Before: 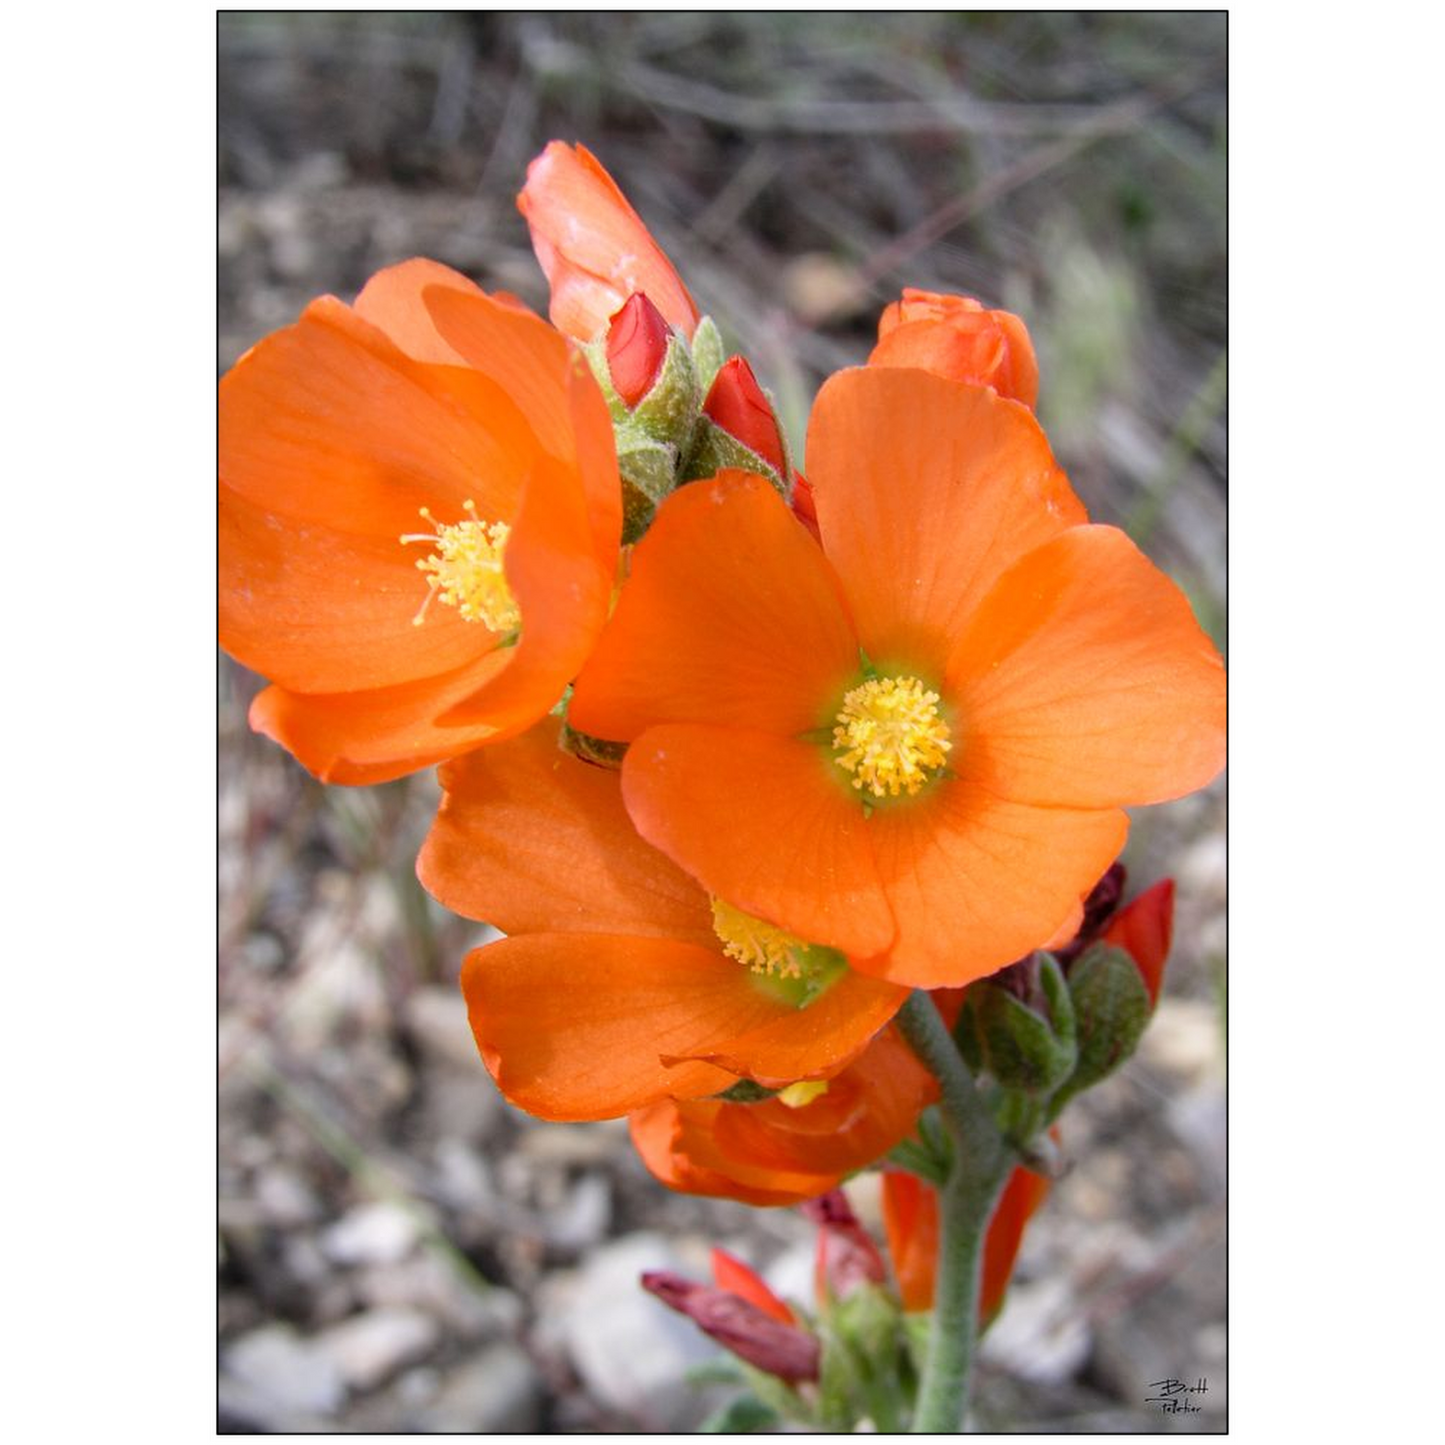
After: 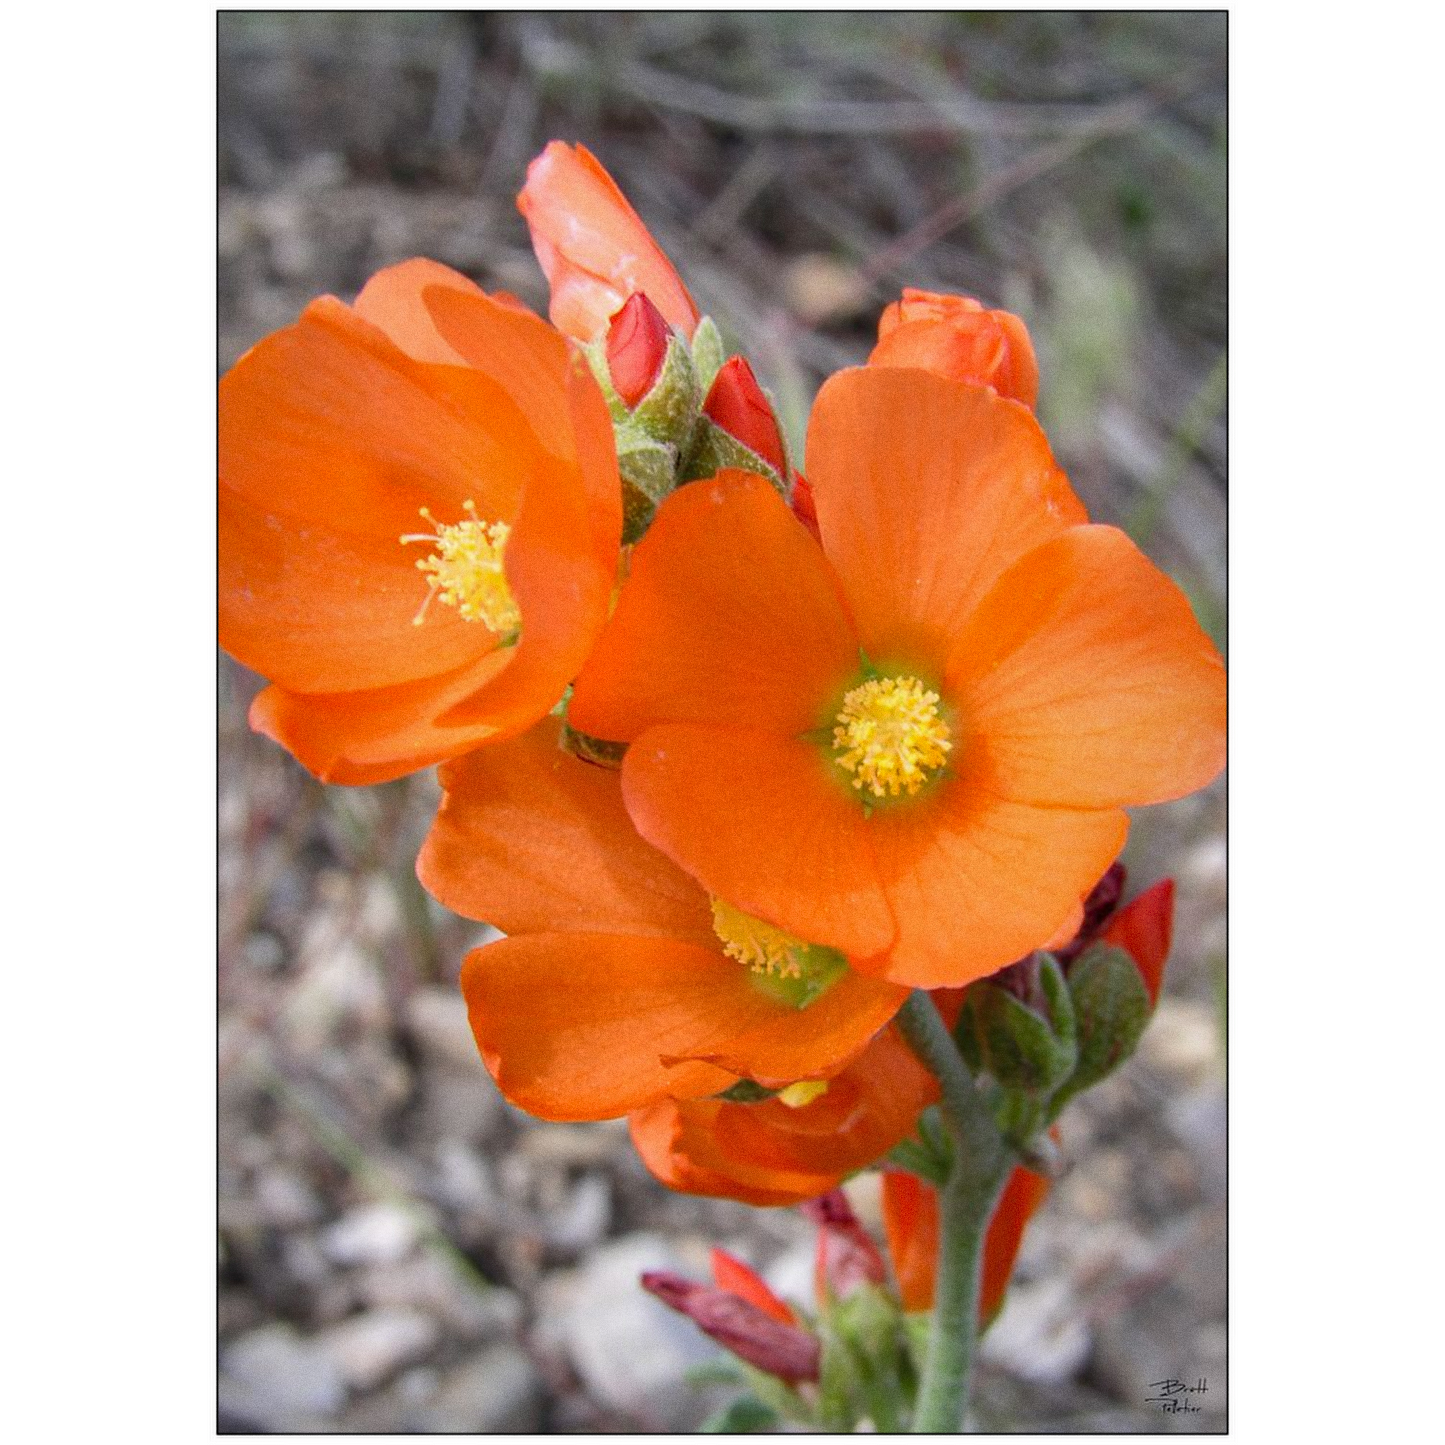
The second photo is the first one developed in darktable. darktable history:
grain: coarseness 0.09 ISO
shadows and highlights: on, module defaults
